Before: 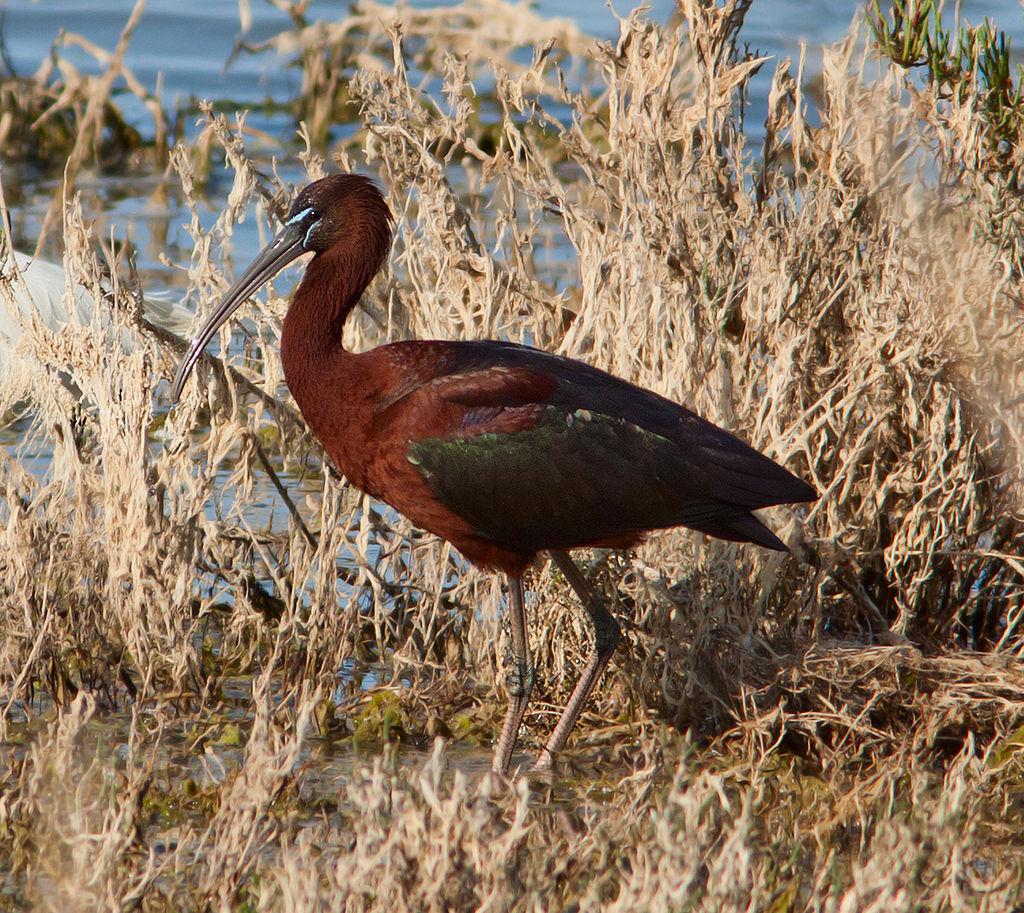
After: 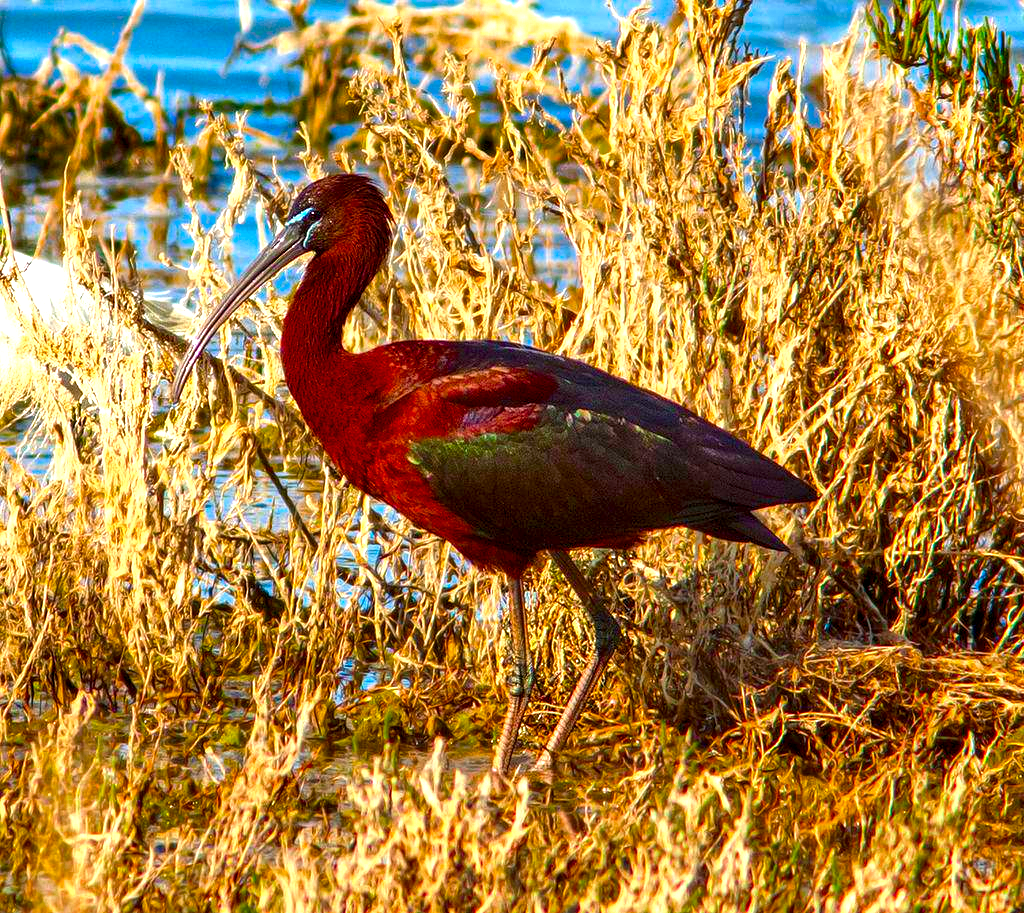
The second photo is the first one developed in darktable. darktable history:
color zones: curves: ch0 [(0, 0.425) (0.143, 0.422) (0.286, 0.42) (0.429, 0.419) (0.571, 0.419) (0.714, 0.42) (0.857, 0.422) (1, 0.425)]; ch1 [(0, 0.666) (0.143, 0.669) (0.286, 0.671) (0.429, 0.67) (0.571, 0.67) (0.714, 0.67) (0.857, 0.67) (1, 0.666)]
local contrast: detail 150%
color balance rgb: linear chroma grading › global chroma 10%, perceptual saturation grading › global saturation 40%, perceptual brilliance grading › global brilliance 30%, global vibrance 20%
